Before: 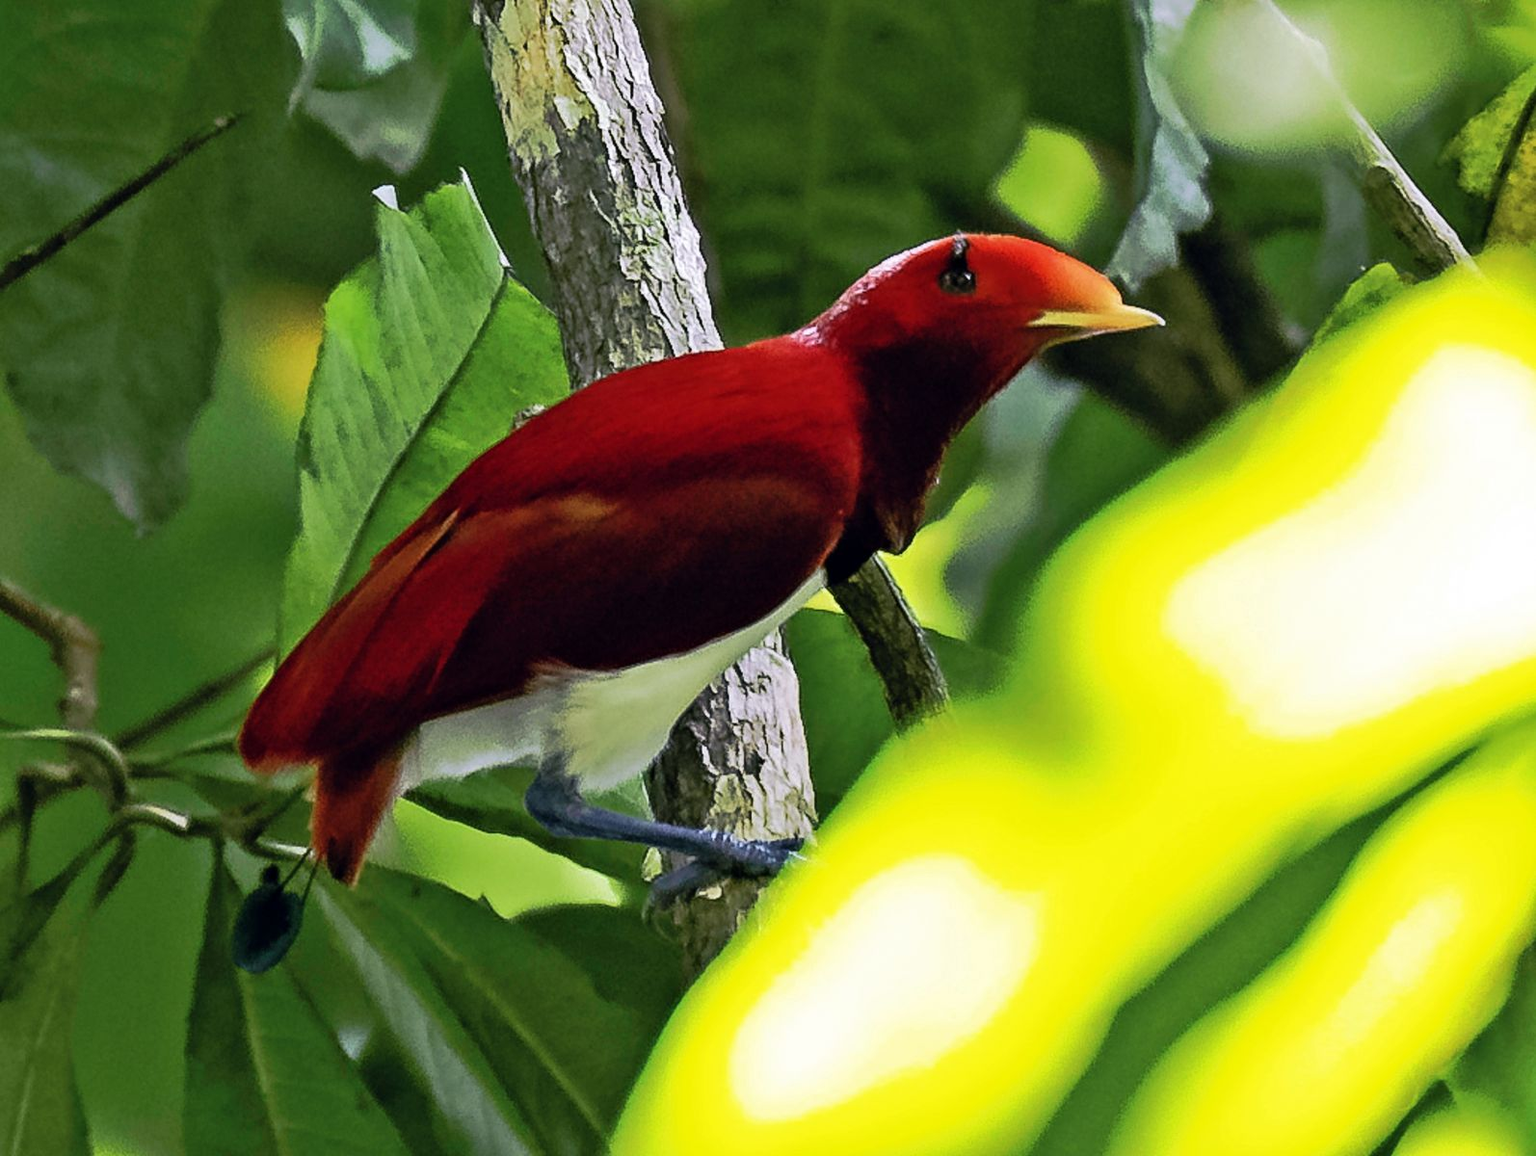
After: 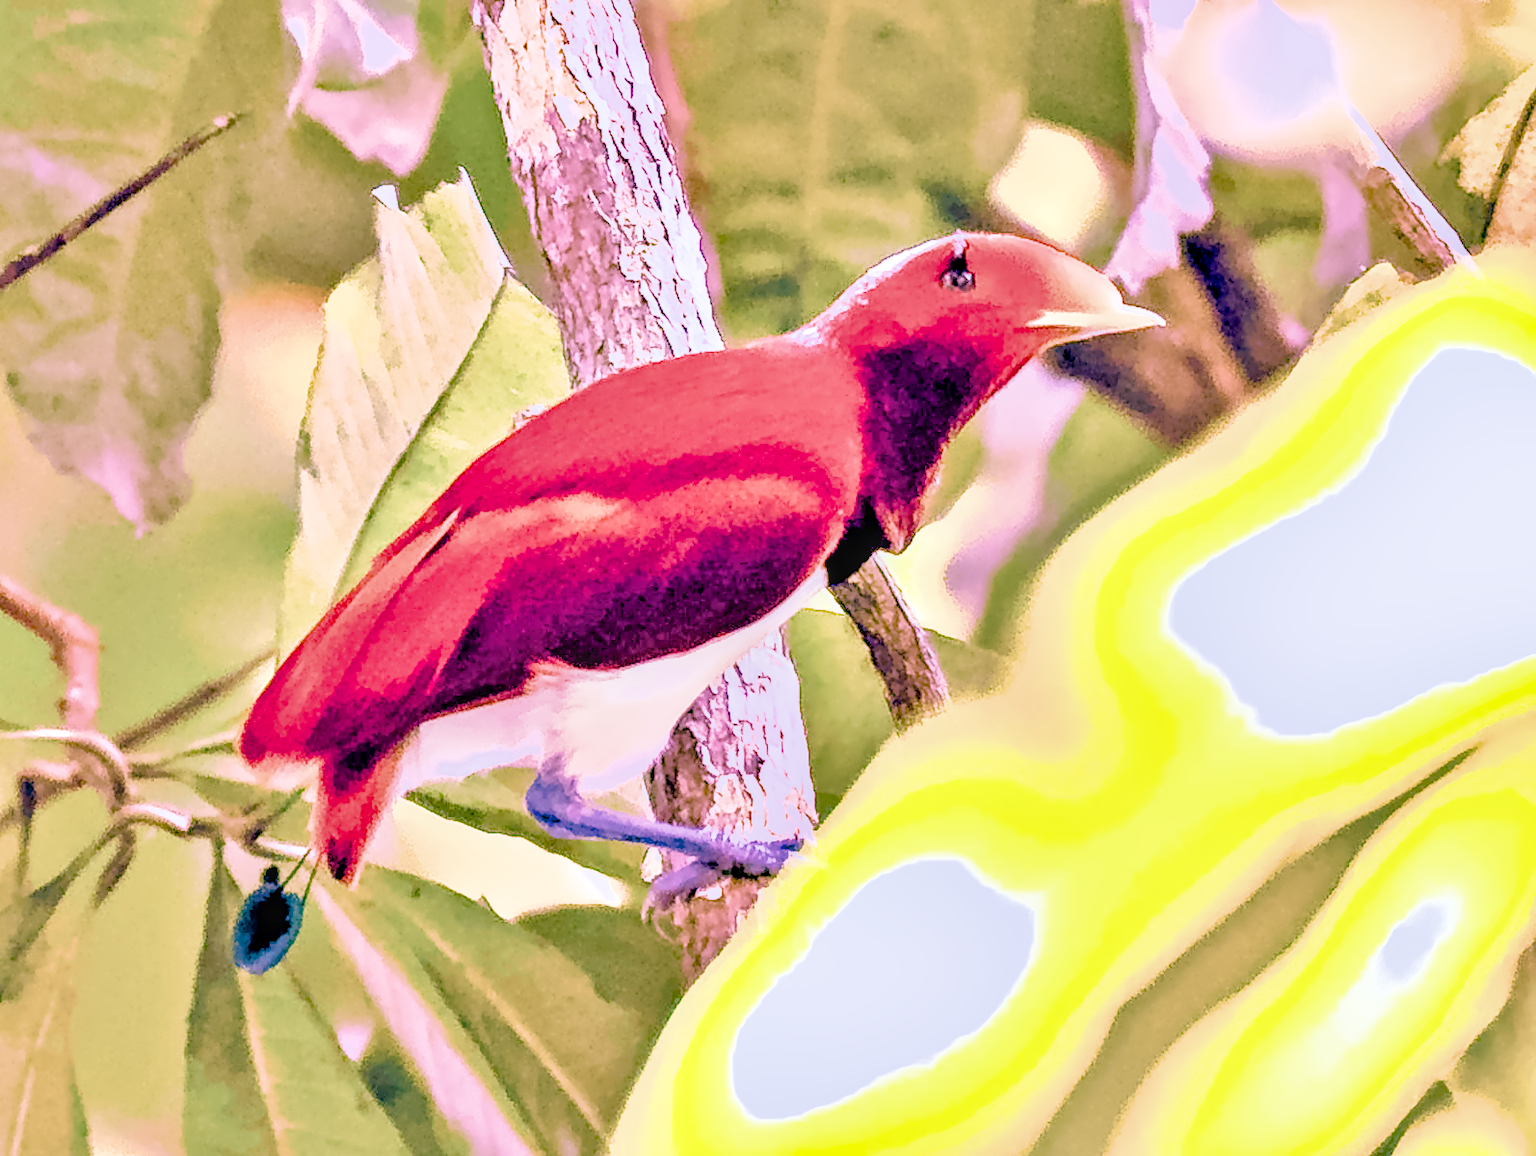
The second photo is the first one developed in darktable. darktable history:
local contrast: on, module defaults
color calibration: illuminant as shot in camera, x 0.358, y 0.373, temperature 4628.91 K
denoise (profiled): preserve shadows 1.52, scattering 0.002, a [-1, 0, 0], compensate highlight preservation false
exposure: black level correction 0, exposure 1.1 EV, compensate exposure bias true, compensate highlight preservation false
filmic rgb: black relative exposure -7.65 EV, white relative exposure 4.56 EV, hardness 3.61, contrast 1.05
haze removal: compatibility mode true, adaptive false
highlight reconstruction: on, module defaults
hot pixels: on, module defaults
lens correction: scale 1, crop 1, focal 16, aperture 5.6, distance 1000, camera "Canon EOS RP", lens "Canon RF 16mm F2.8 STM"
shadows and highlights: on, module defaults
white balance: red 2.229, blue 1.46
velvia: on, module defaults
tone equalizer "contrast tone curve: soft": -8 EV -0.417 EV, -7 EV -0.389 EV, -6 EV -0.333 EV, -5 EV -0.222 EV, -3 EV 0.222 EV, -2 EV 0.333 EV, -1 EV 0.389 EV, +0 EV 0.417 EV, edges refinement/feathering 500, mask exposure compensation -1.57 EV, preserve details no
contrast equalizer "clarity": octaves 7, y [[0.6 ×6], [0.55 ×6], [0 ×6], [0 ×6], [0 ×6]]
color balance rgb "basic colorfulness: vibrant colors": perceptual saturation grading › global saturation 20%, perceptual saturation grading › highlights -25%, perceptual saturation grading › shadows 50%
